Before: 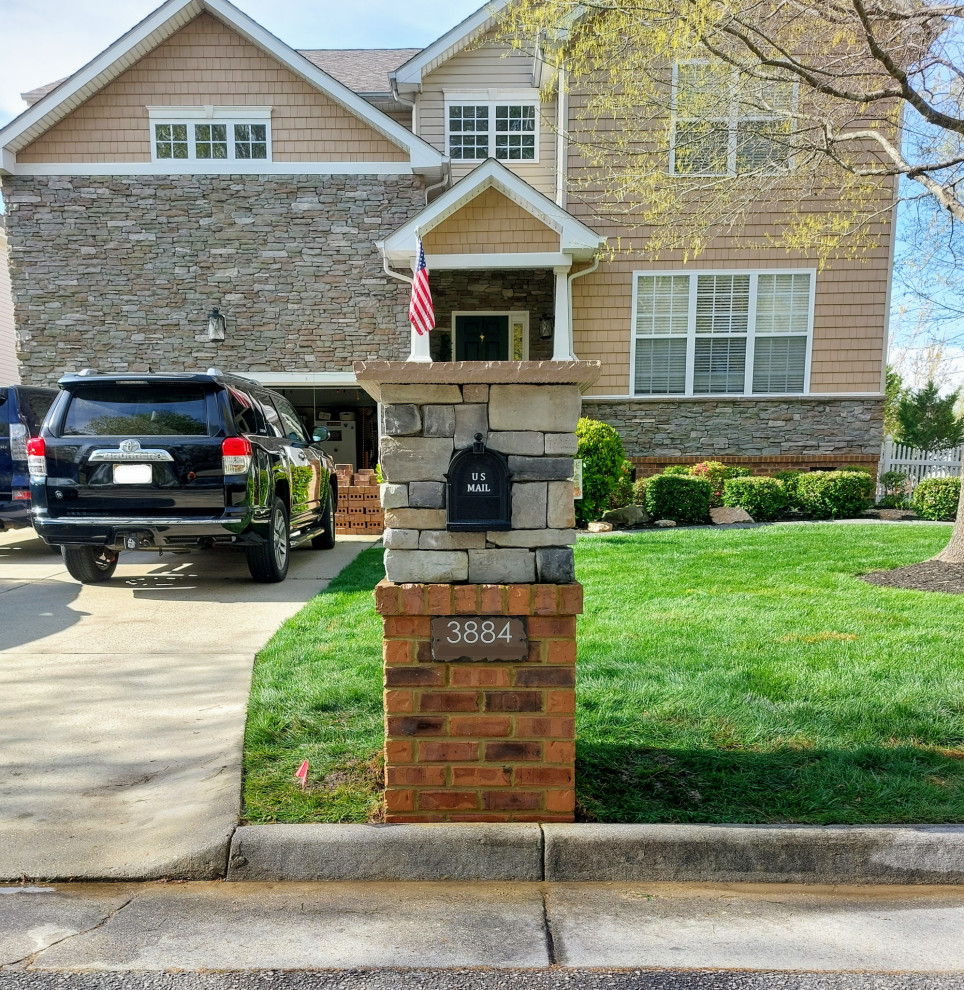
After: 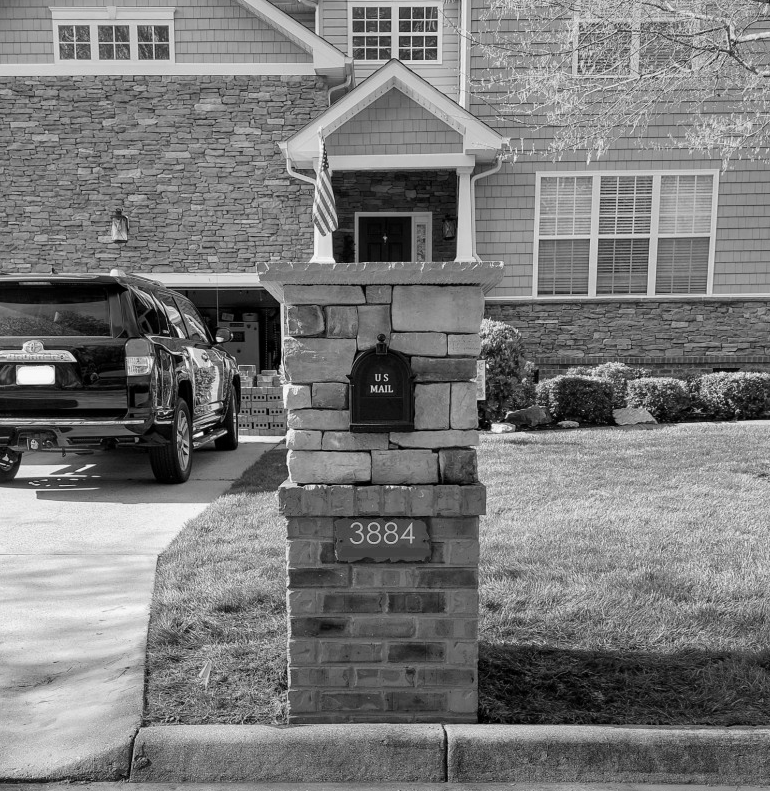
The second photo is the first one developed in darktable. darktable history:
monochrome: a 32, b 64, size 2.3
crop and rotate: left 10.071%, top 10.071%, right 10.02%, bottom 10.02%
